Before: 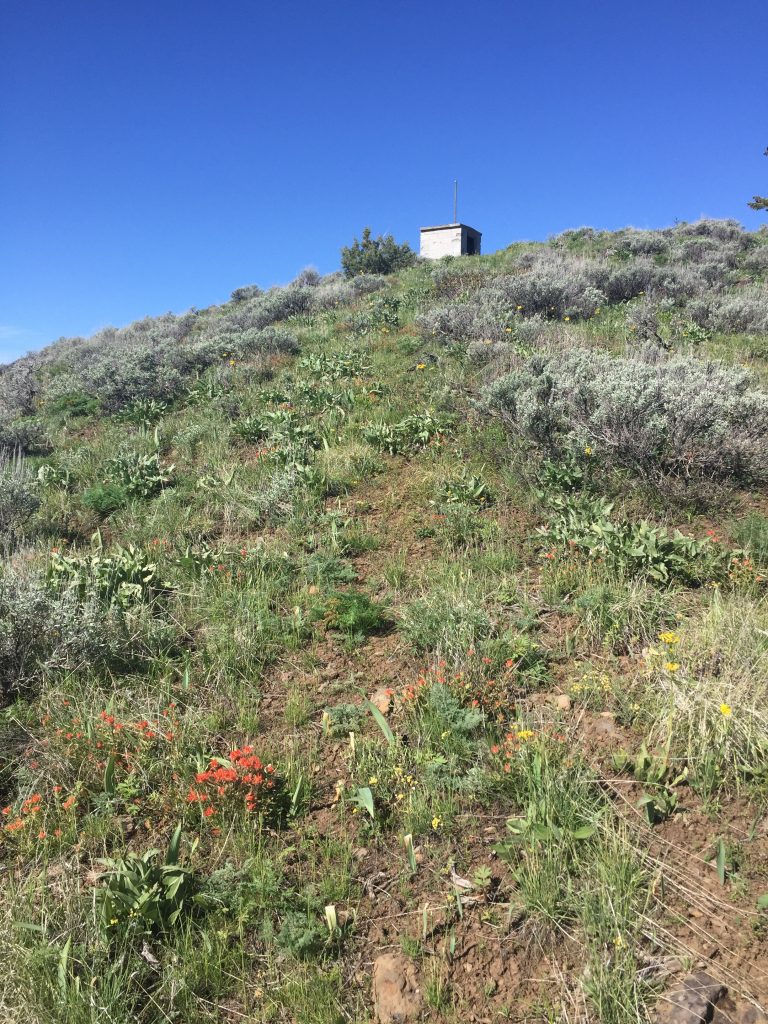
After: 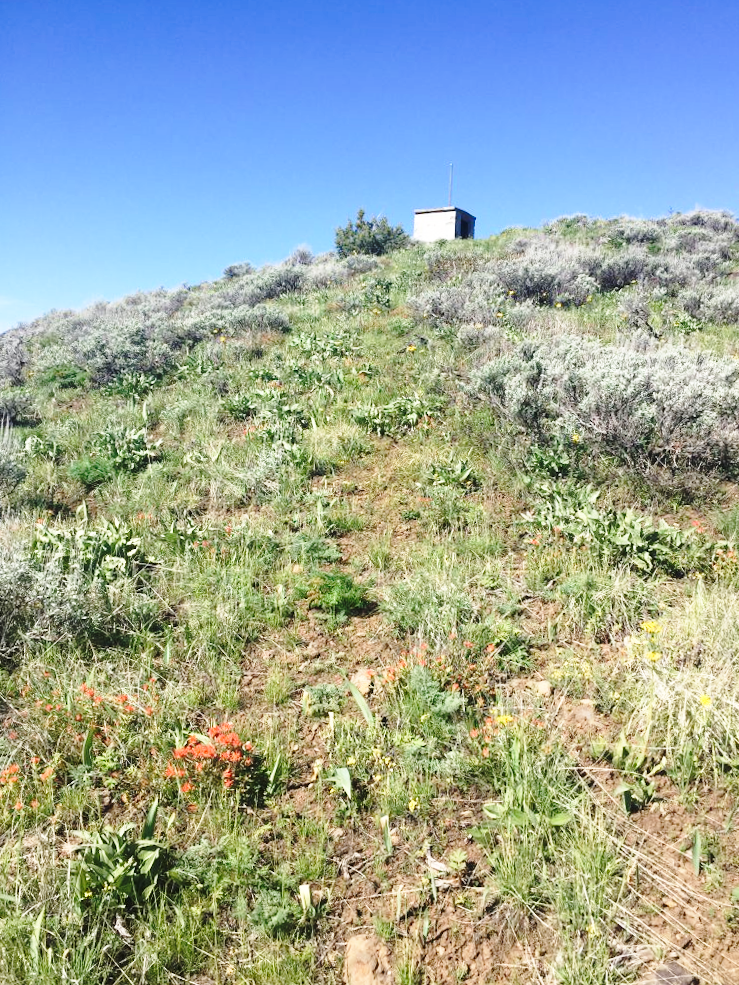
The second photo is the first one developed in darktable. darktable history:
crop and rotate: angle -1.69°
tone equalizer: on, module defaults
base curve: curves: ch0 [(0, 0) (0.036, 0.037) (0.121, 0.228) (0.46, 0.76) (0.859, 0.983) (1, 1)], preserve colors none
